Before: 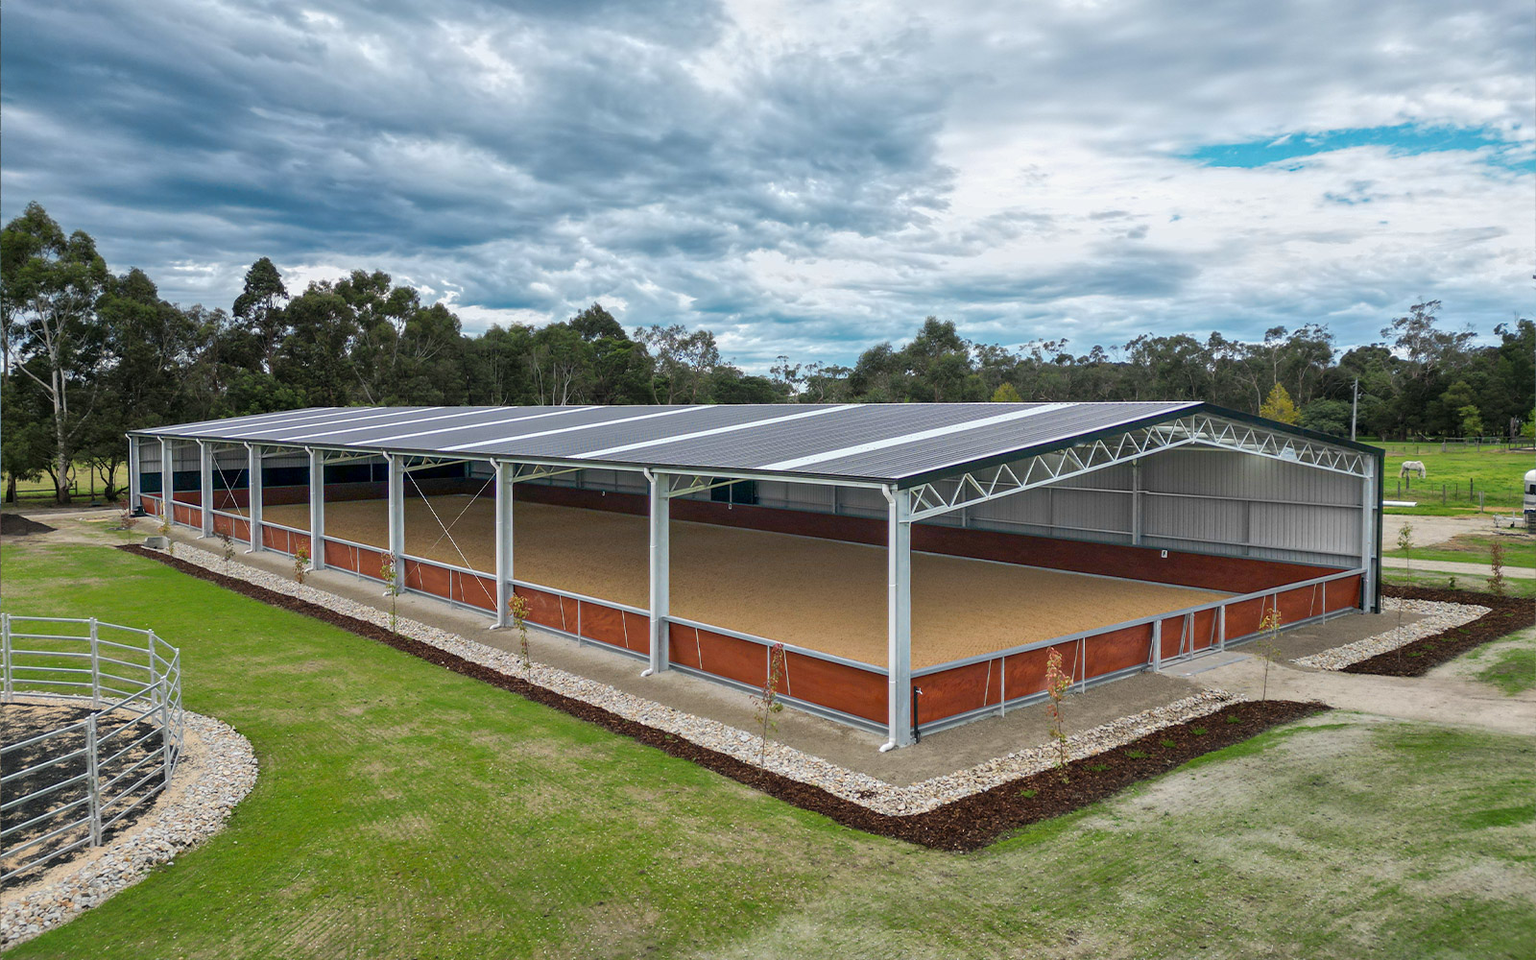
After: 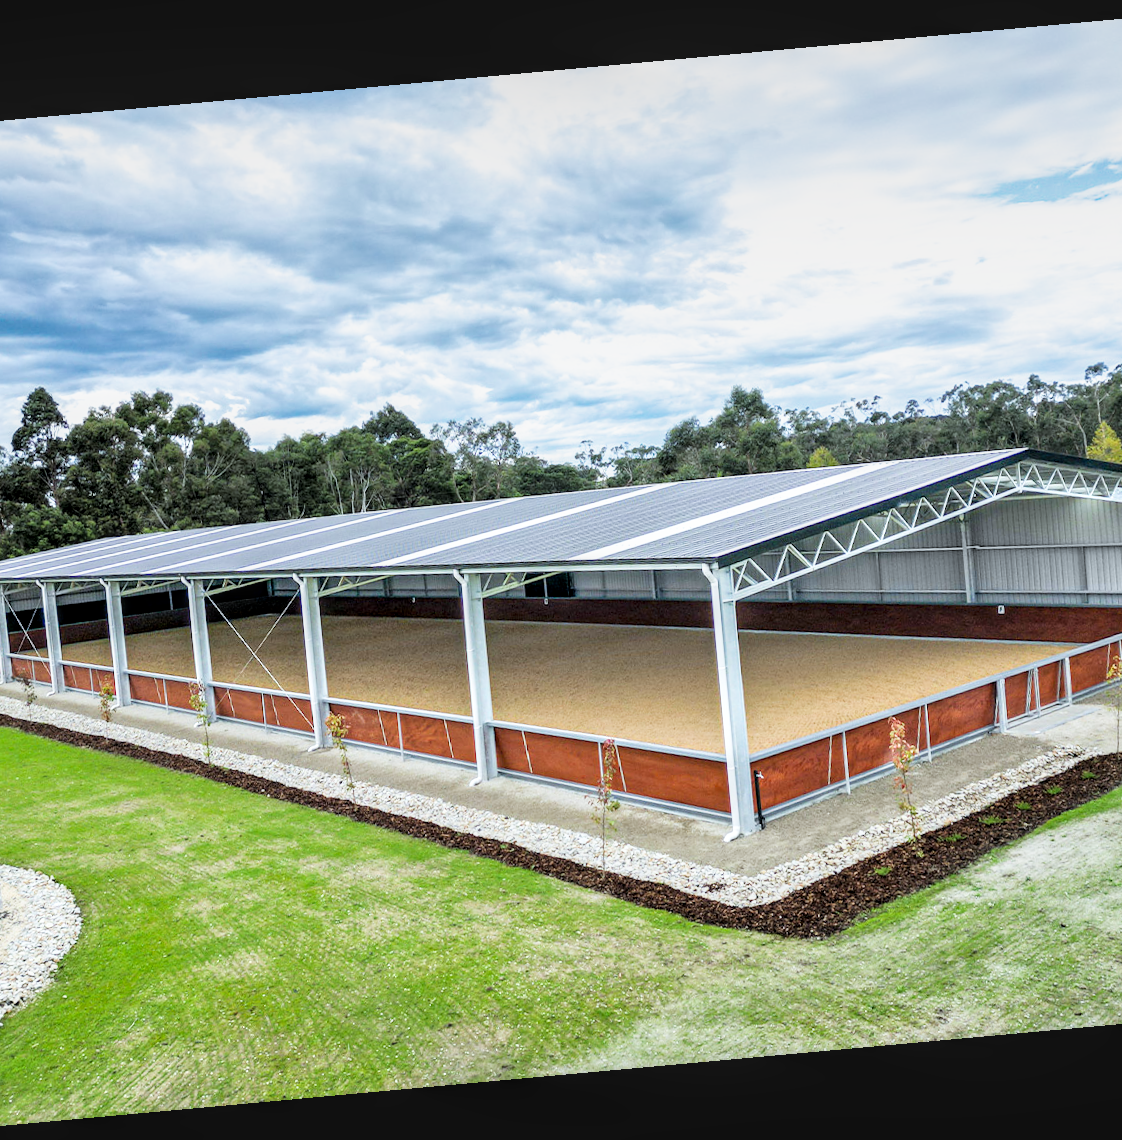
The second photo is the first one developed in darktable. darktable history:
exposure: exposure 1.25 EV, compensate exposure bias true, compensate highlight preservation false
crop and rotate: left 15.446%, right 17.836%
local contrast: on, module defaults
filmic rgb: black relative exposure -5 EV, white relative exposure 3.5 EV, hardness 3.19, contrast 1.2, highlights saturation mix -50%
rotate and perspective: rotation -5.2°, automatic cropping off
white balance: red 0.925, blue 1.046
